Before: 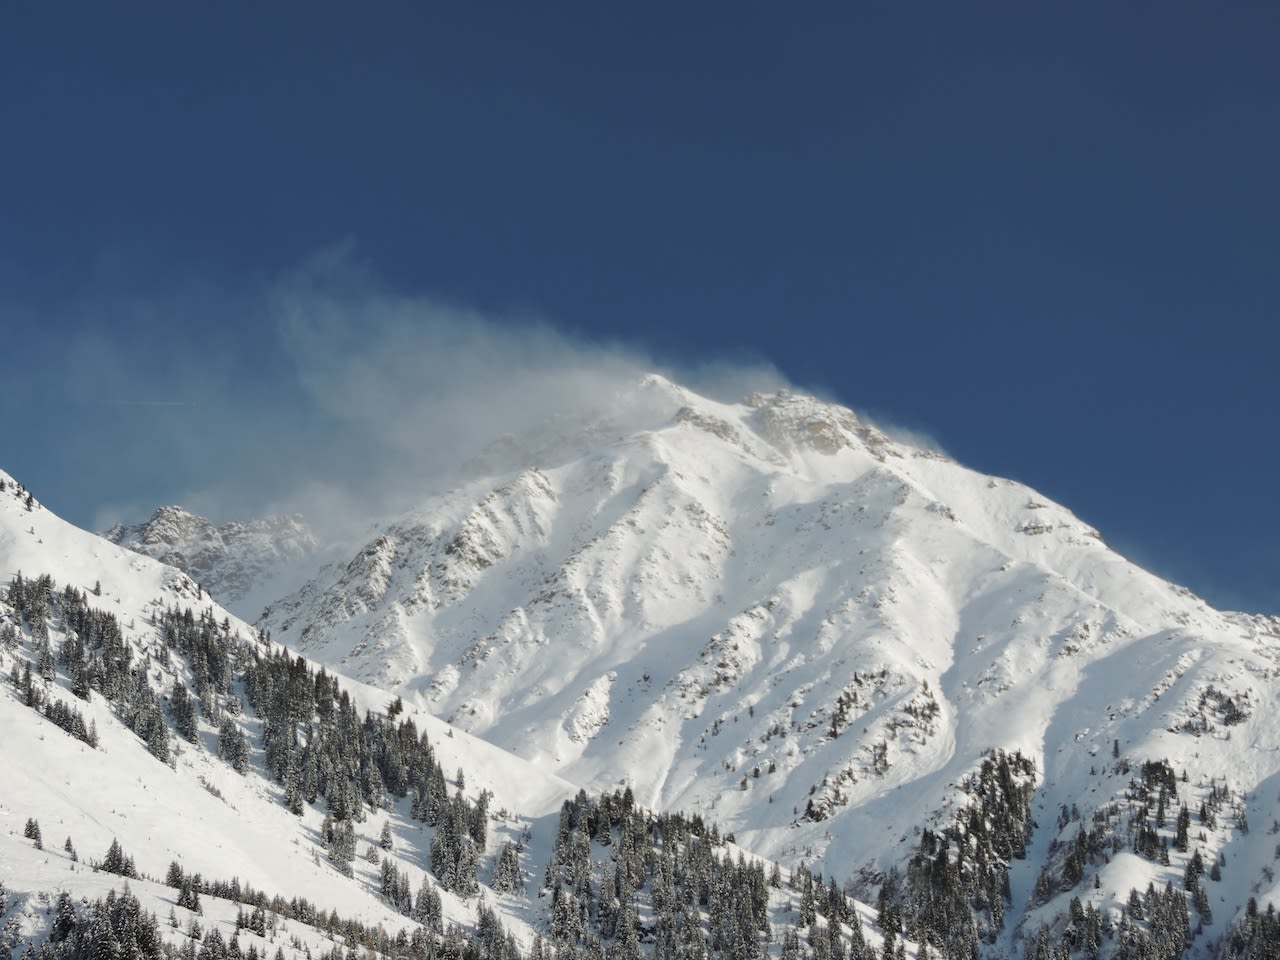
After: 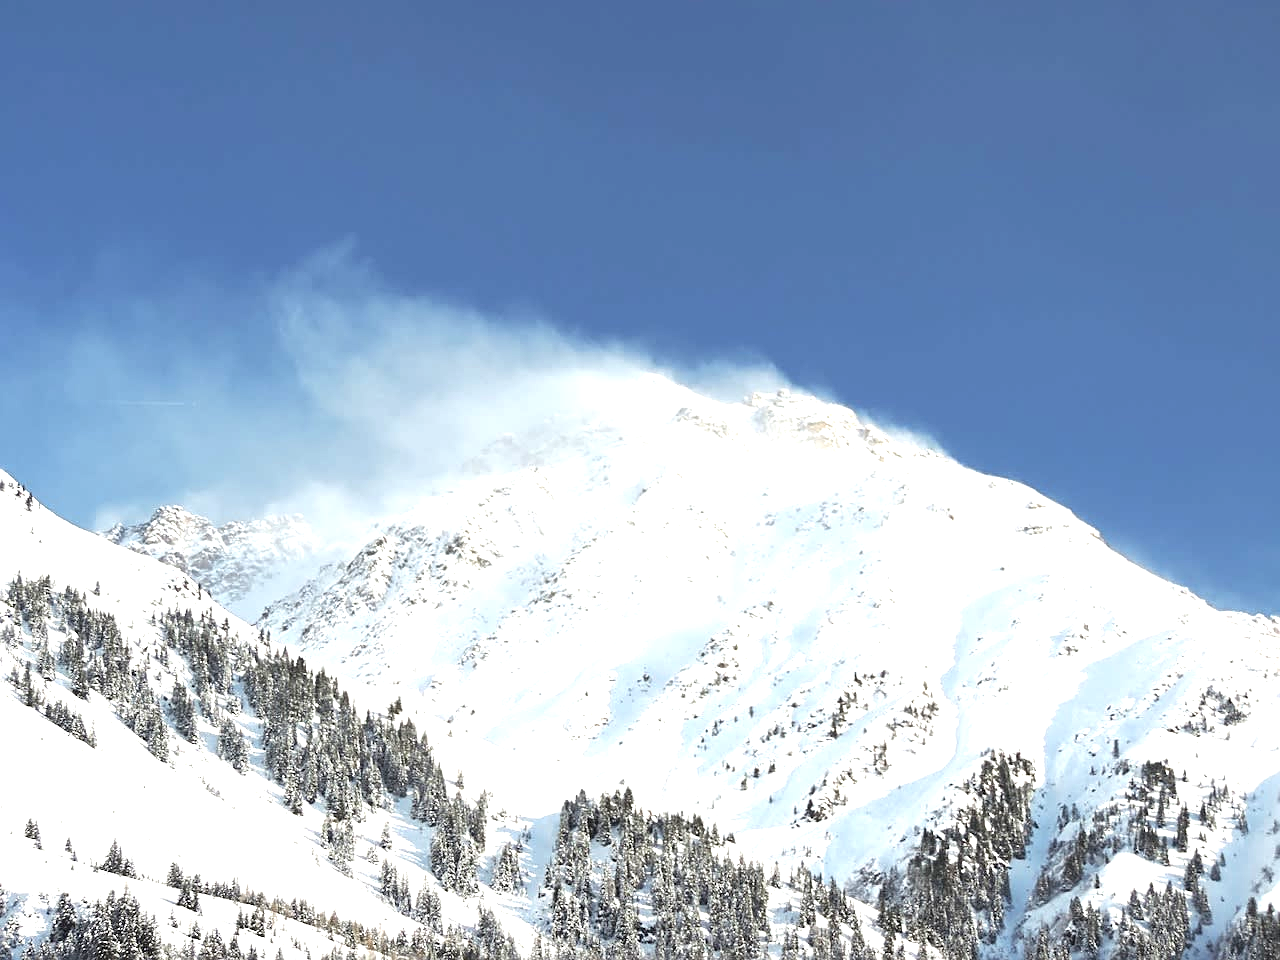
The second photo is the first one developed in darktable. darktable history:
exposure: black level correction 0, exposure 1.6 EV, compensate exposure bias true, compensate highlight preservation false
sharpen: on, module defaults
